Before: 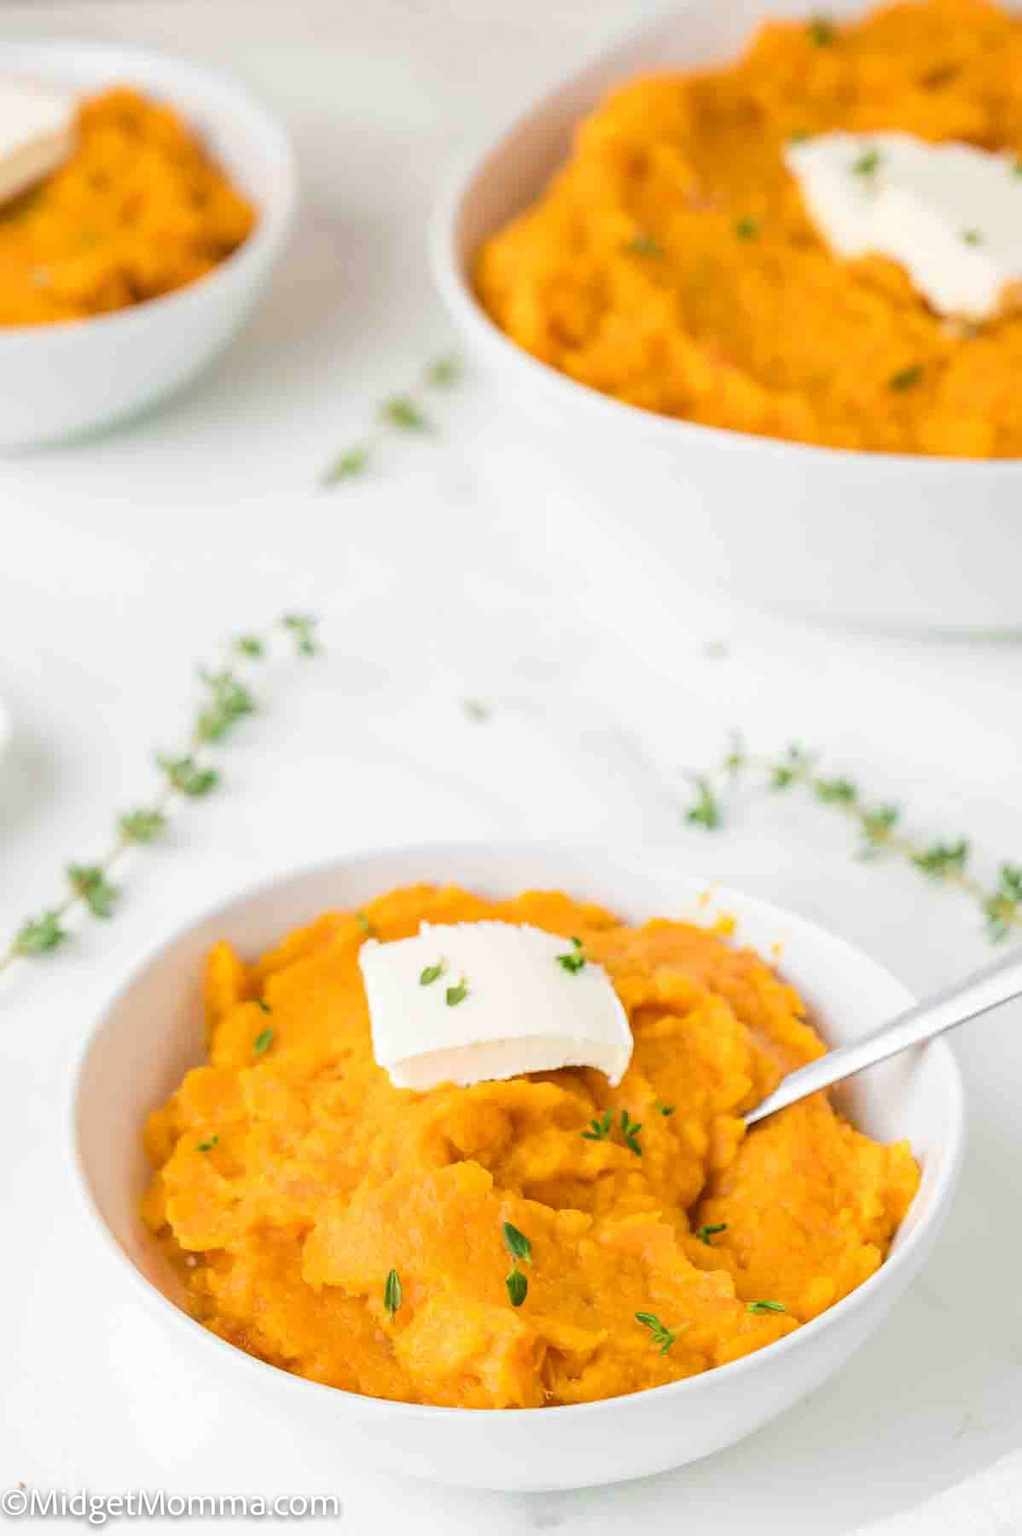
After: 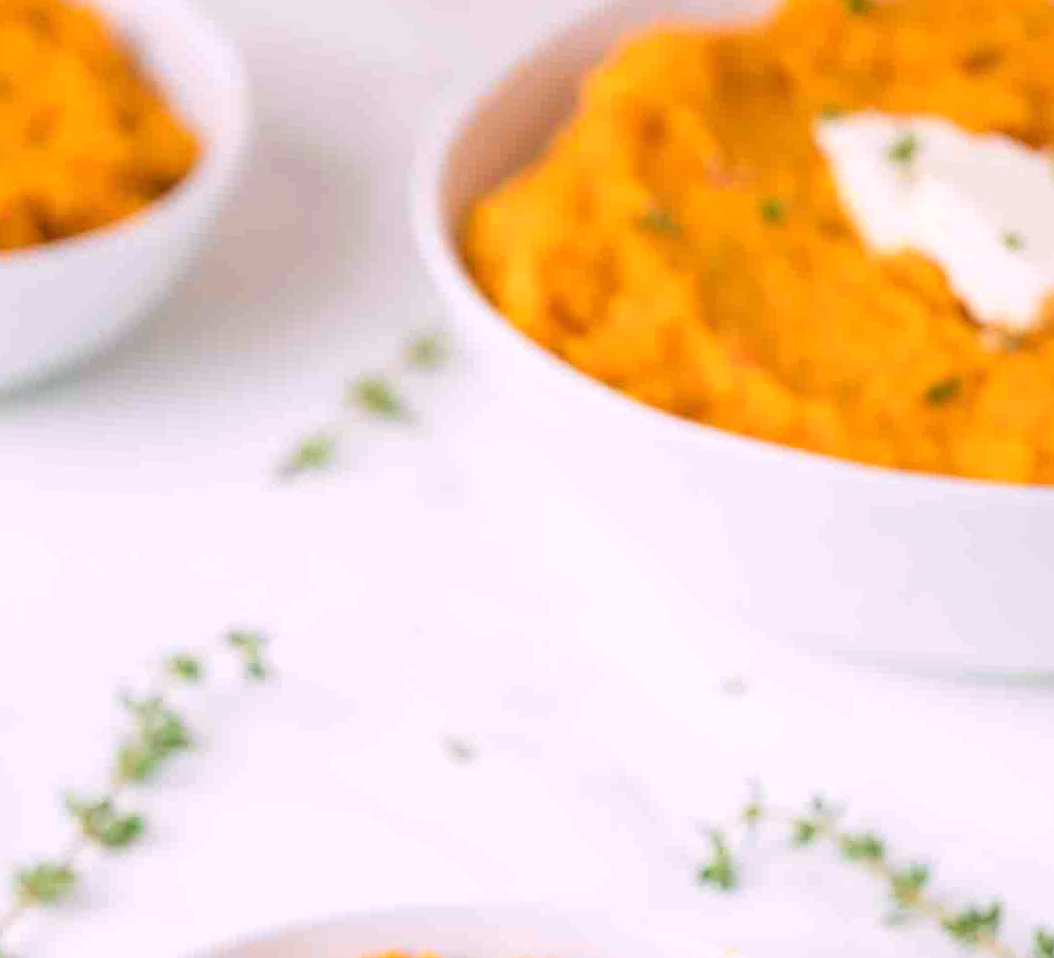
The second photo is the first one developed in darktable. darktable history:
rotate and perspective: rotation 0.679°, lens shift (horizontal) 0.136, crop left 0.009, crop right 0.991, crop top 0.078, crop bottom 0.95
crop and rotate: left 11.812%, bottom 42.776%
white balance: red 1.05, blue 1.072
